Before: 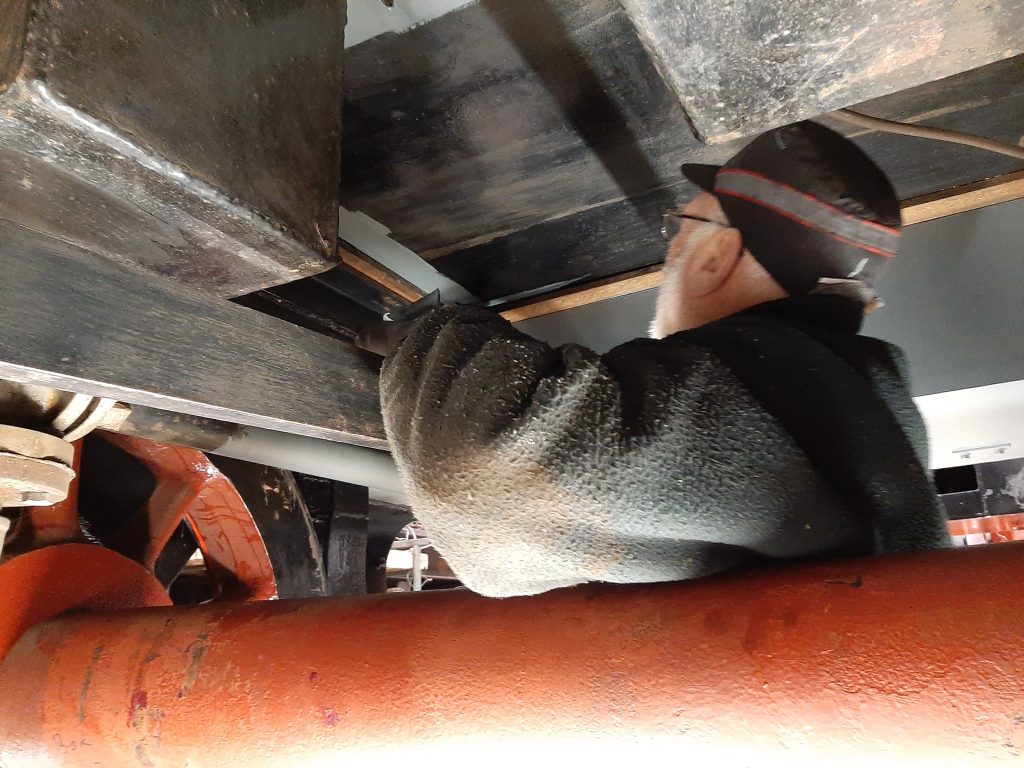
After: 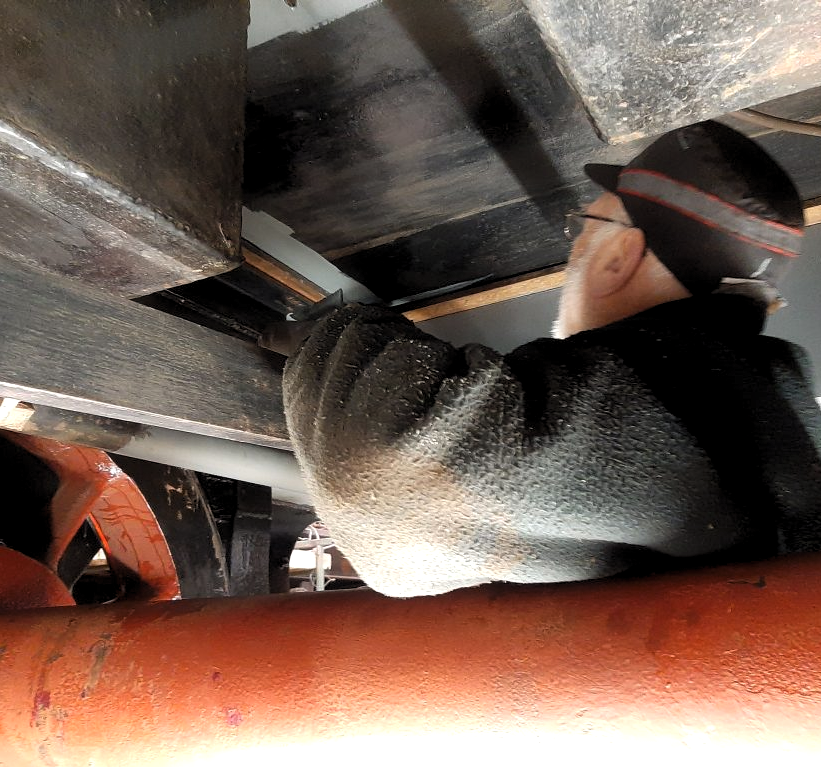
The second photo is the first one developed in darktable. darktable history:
levels: levels [0.062, 0.494, 0.925]
crop and rotate: left 9.521%, right 10.213%
contrast equalizer: y [[0.5, 0.496, 0.435, 0.435, 0.496, 0.5], [0.5 ×6], [0.5 ×6], [0 ×6], [0 ×6]]
